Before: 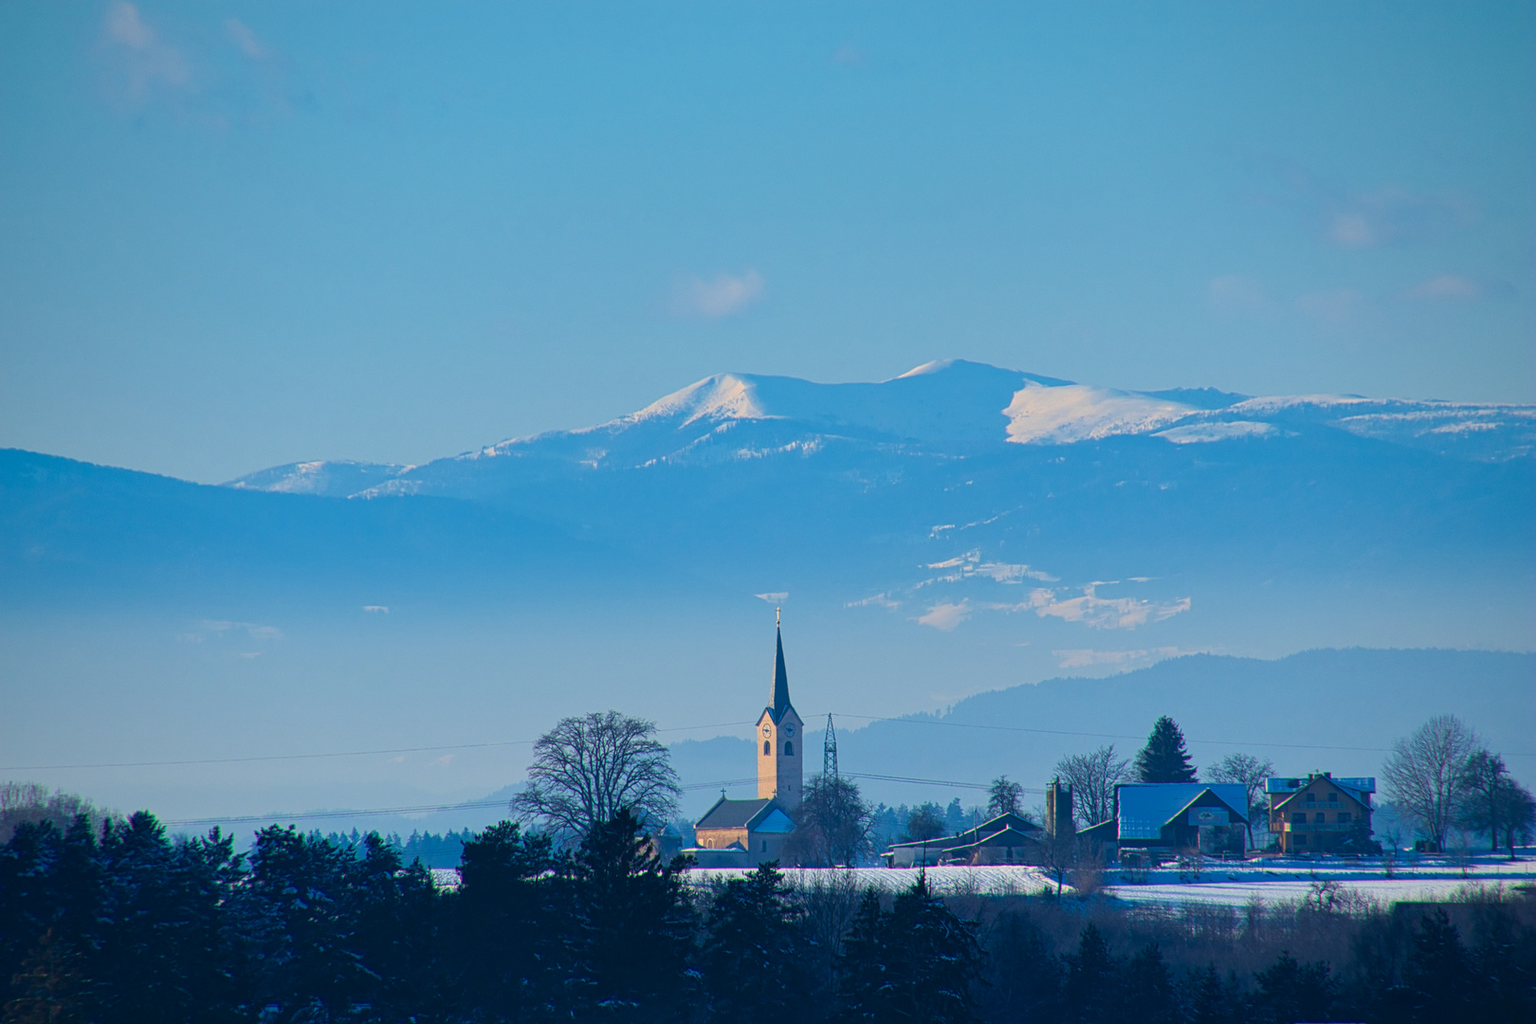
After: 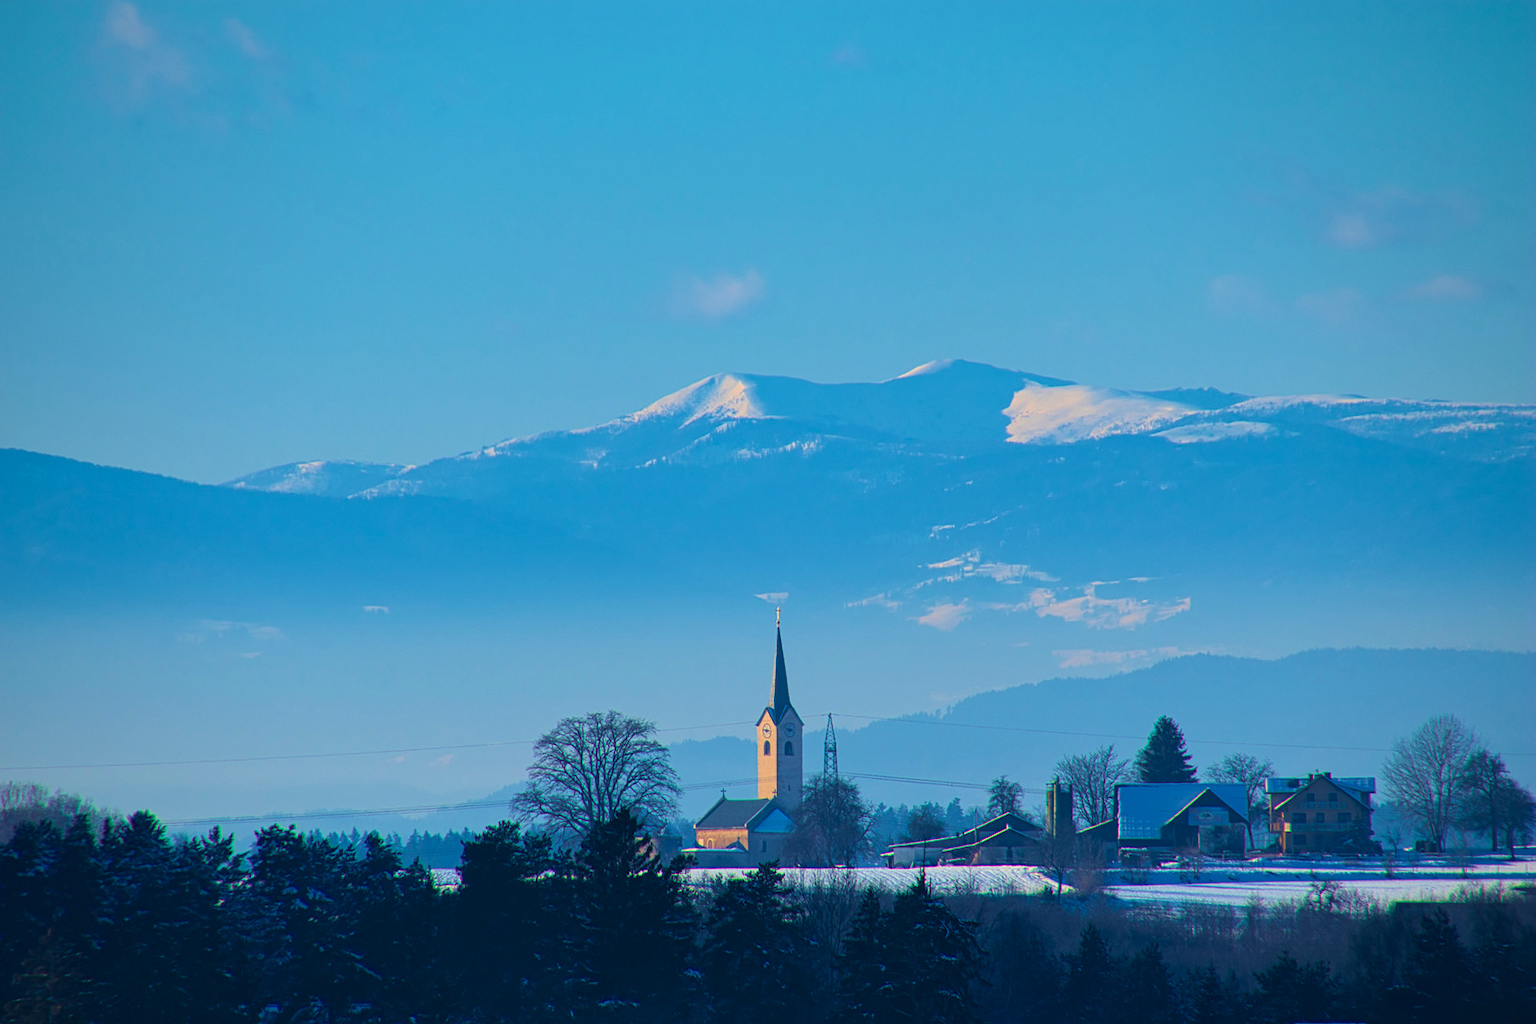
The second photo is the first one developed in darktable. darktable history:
velvia: strength 44.49%
